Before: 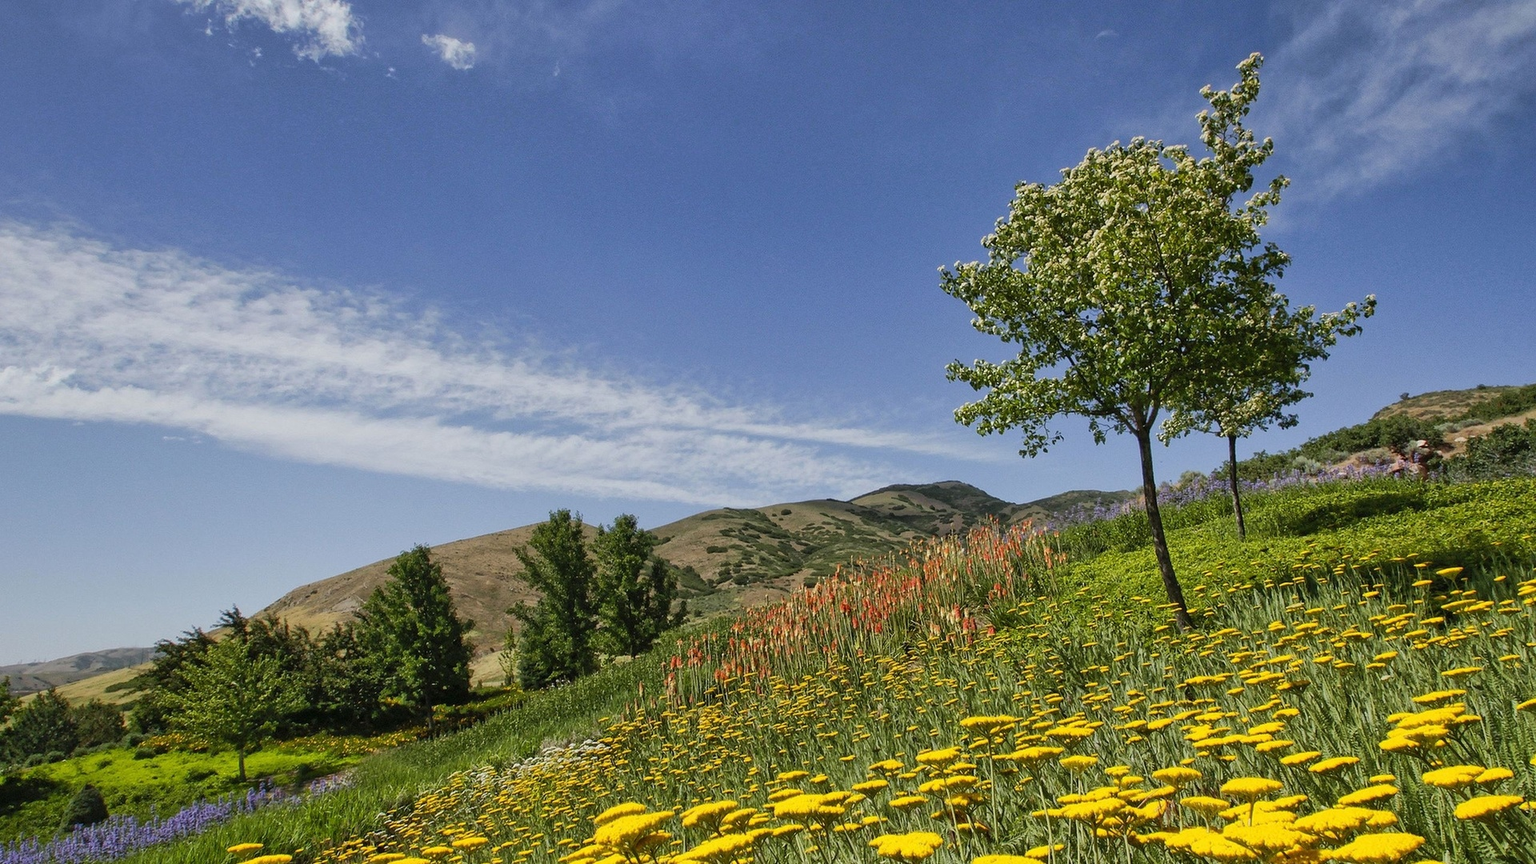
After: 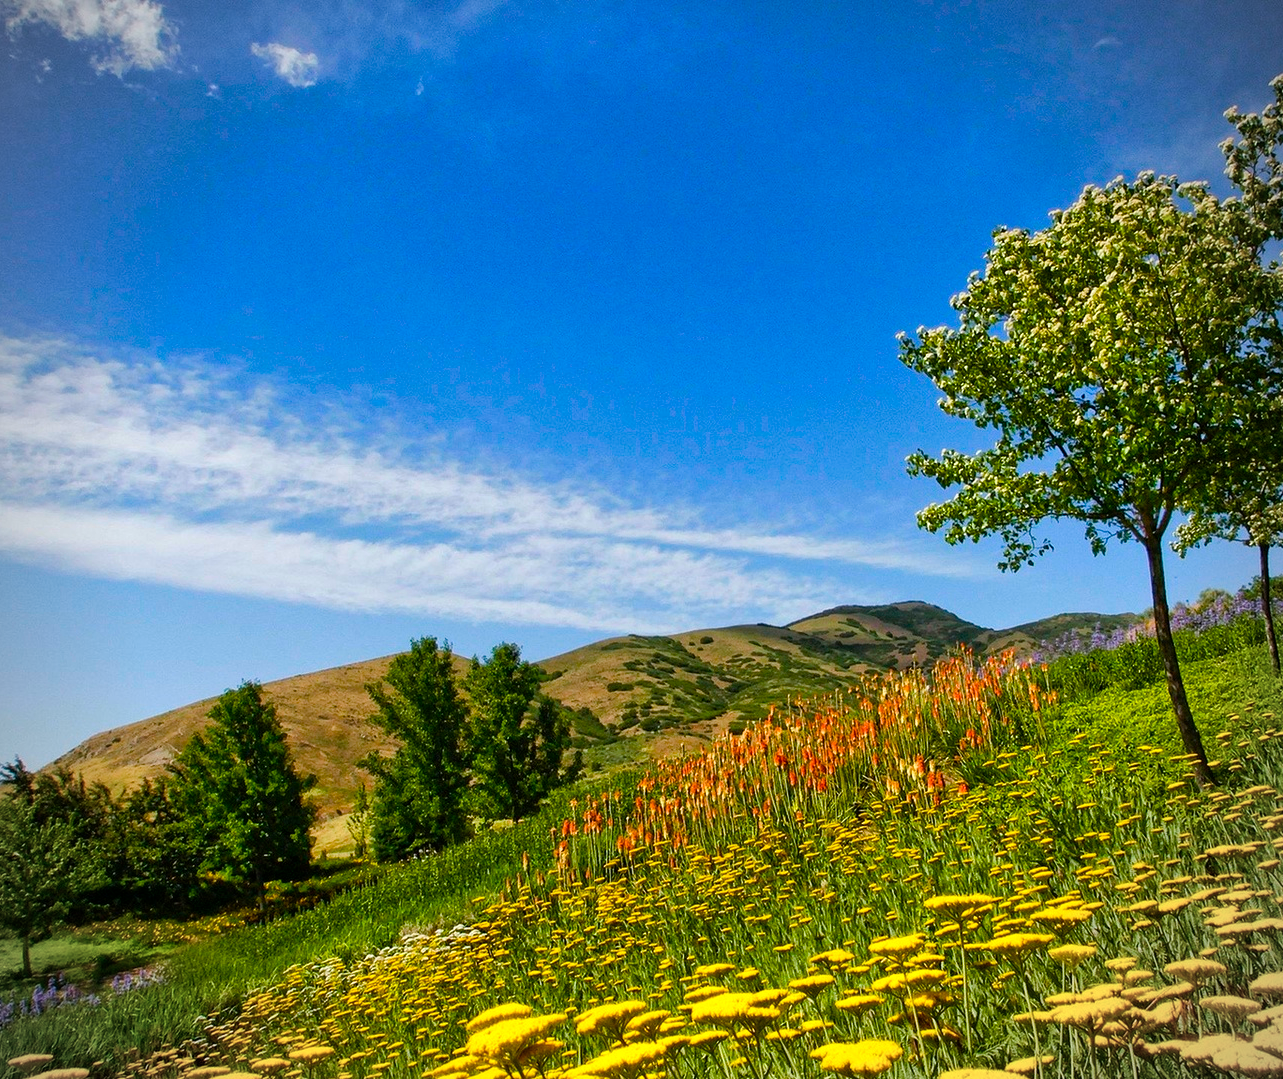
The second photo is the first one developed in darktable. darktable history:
color balance rgb: shadows lift › hue 87.3°, linear chroma grading › shadows 9.914%, linear chroma grading › highlights 9.609%, linear chroma grading › global chroma 15.263%, linear chroma grading › mid-tones 14.957%, perceptual saturation grading › global saturation 9.51%, perceptual saturation grading › highlights -13.661%, perceptual saturation grading › mid-tones 14.834%, perceptual saturation grading › shadows 22.855%, perceptual brilliance grading › highlights 9.546%, perceptual brilliance grading › mid-tones 5.791%, global vibrance 20%
crop and rotate: left 14.417%, right 18.745%
vignetting: unbound false
